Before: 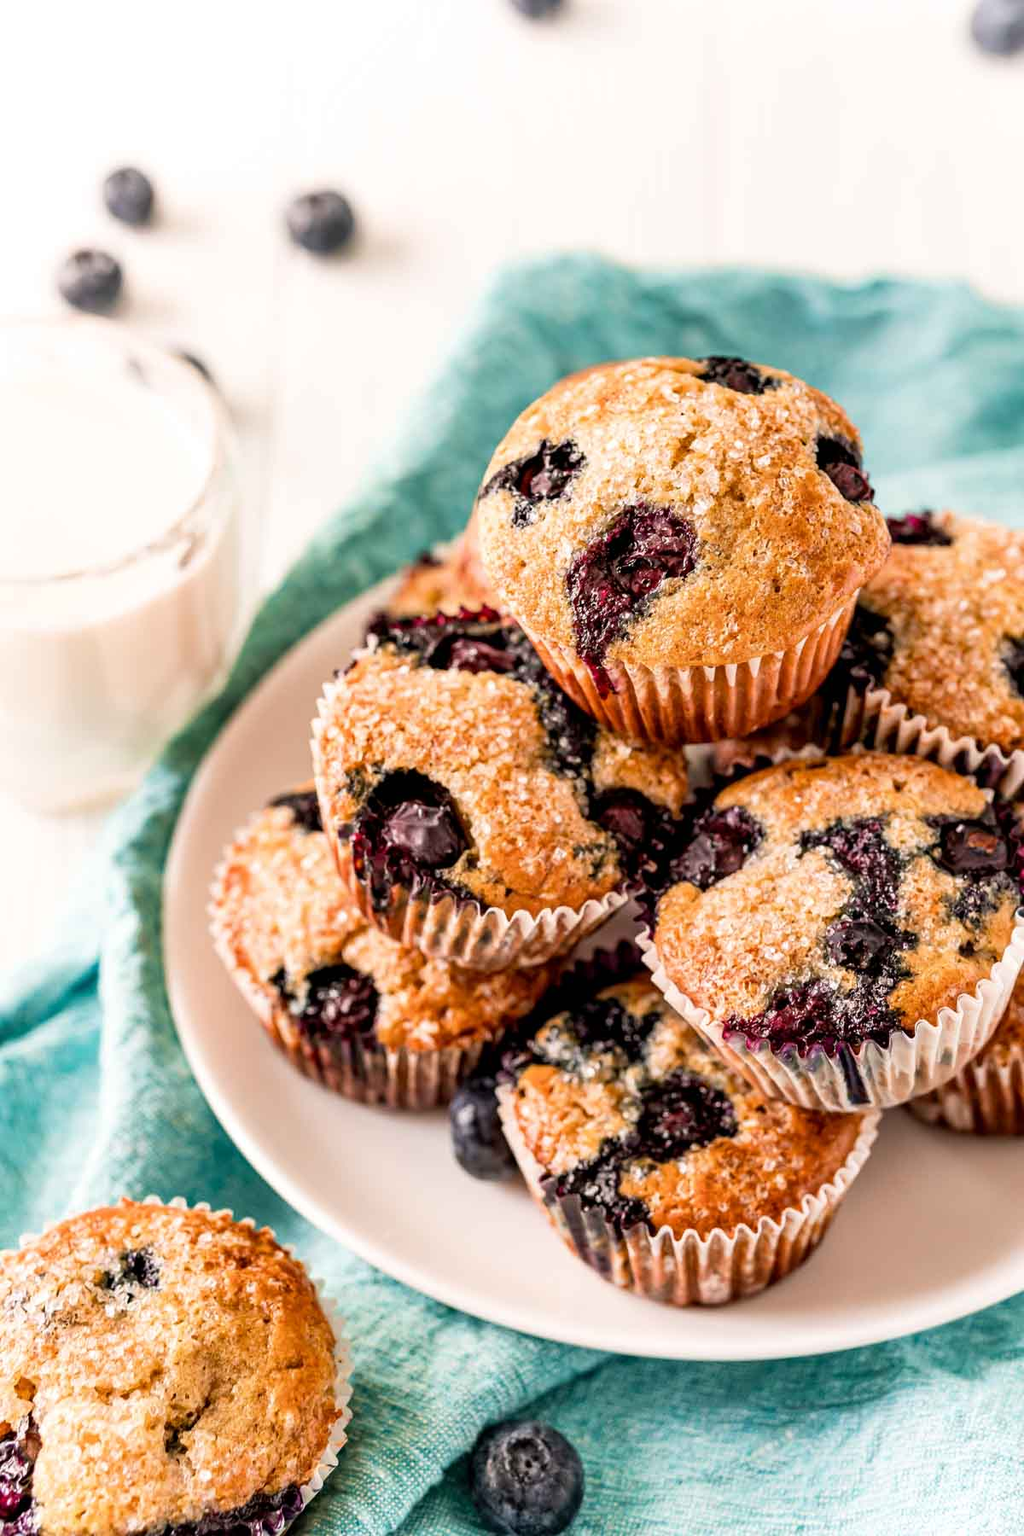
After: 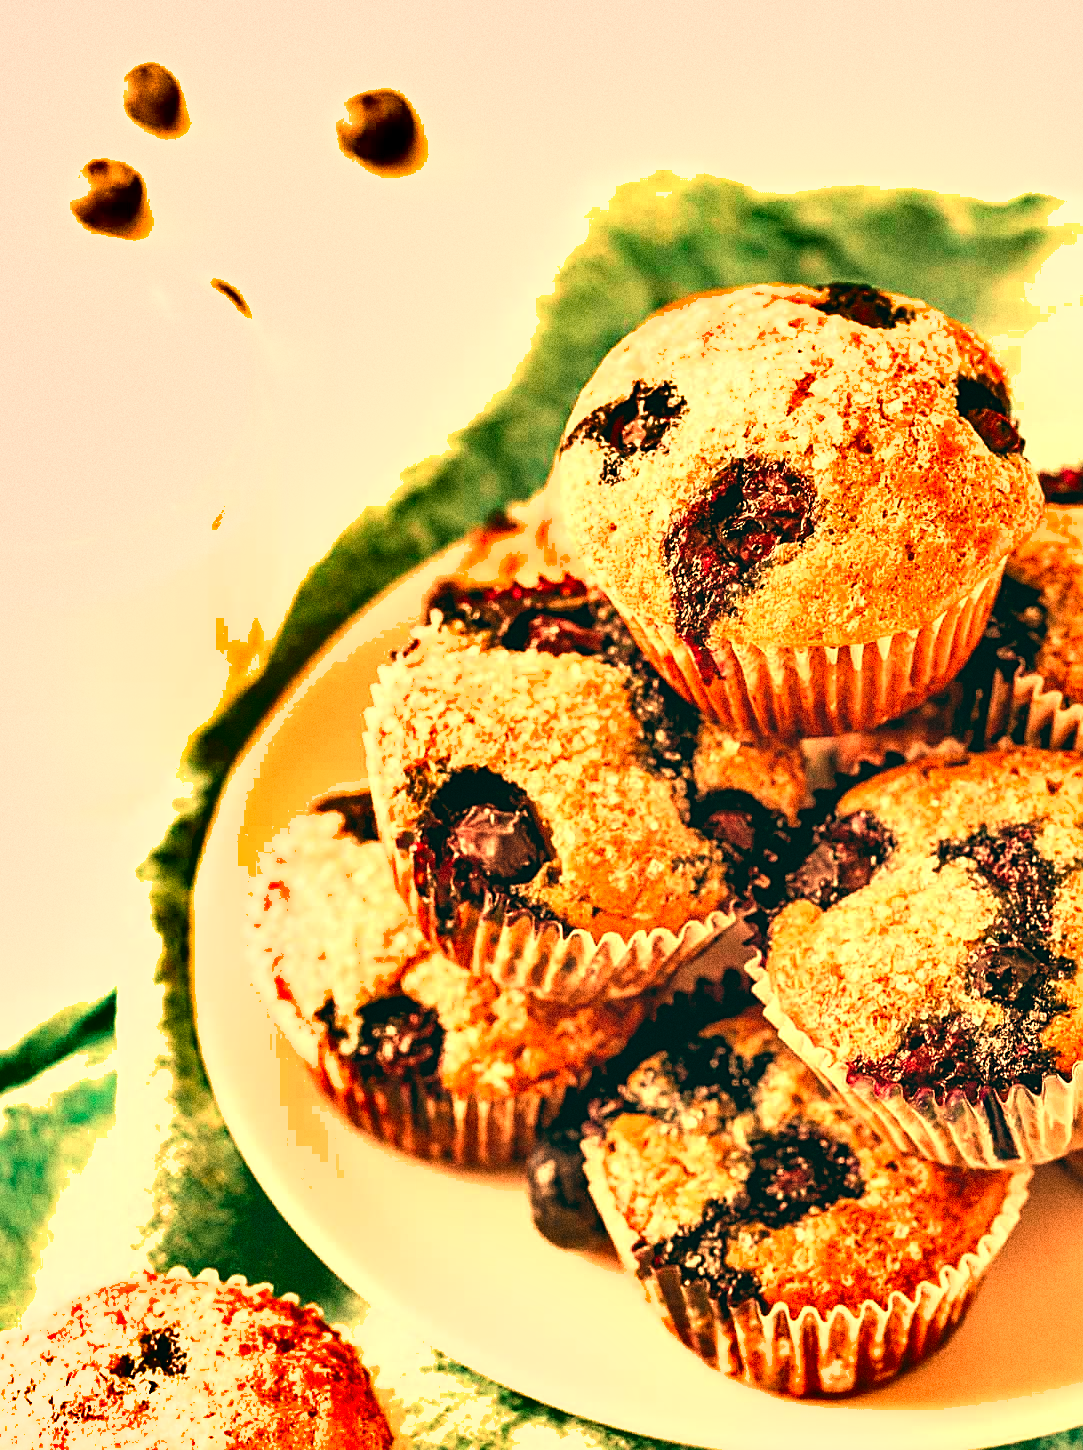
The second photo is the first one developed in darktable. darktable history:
shadows and highlights: shadows 32.83, highlights -47.7, soften with gaussian
exposure: exposure 0.669 EV, compensate highlight preservation false
color balance: lift [1.005, 0.99, 1.007, 1.01], gamma [1, 1.034, 1.032, 0.966], gain [0.873, 1.055, 1.067, 0.933]
crop: top 7.49%, right 9.717%, bottom 11.943%
grain: strength 49.07%
white balance: red 1.467, blue 0.684
sharpen: on, module defaults
